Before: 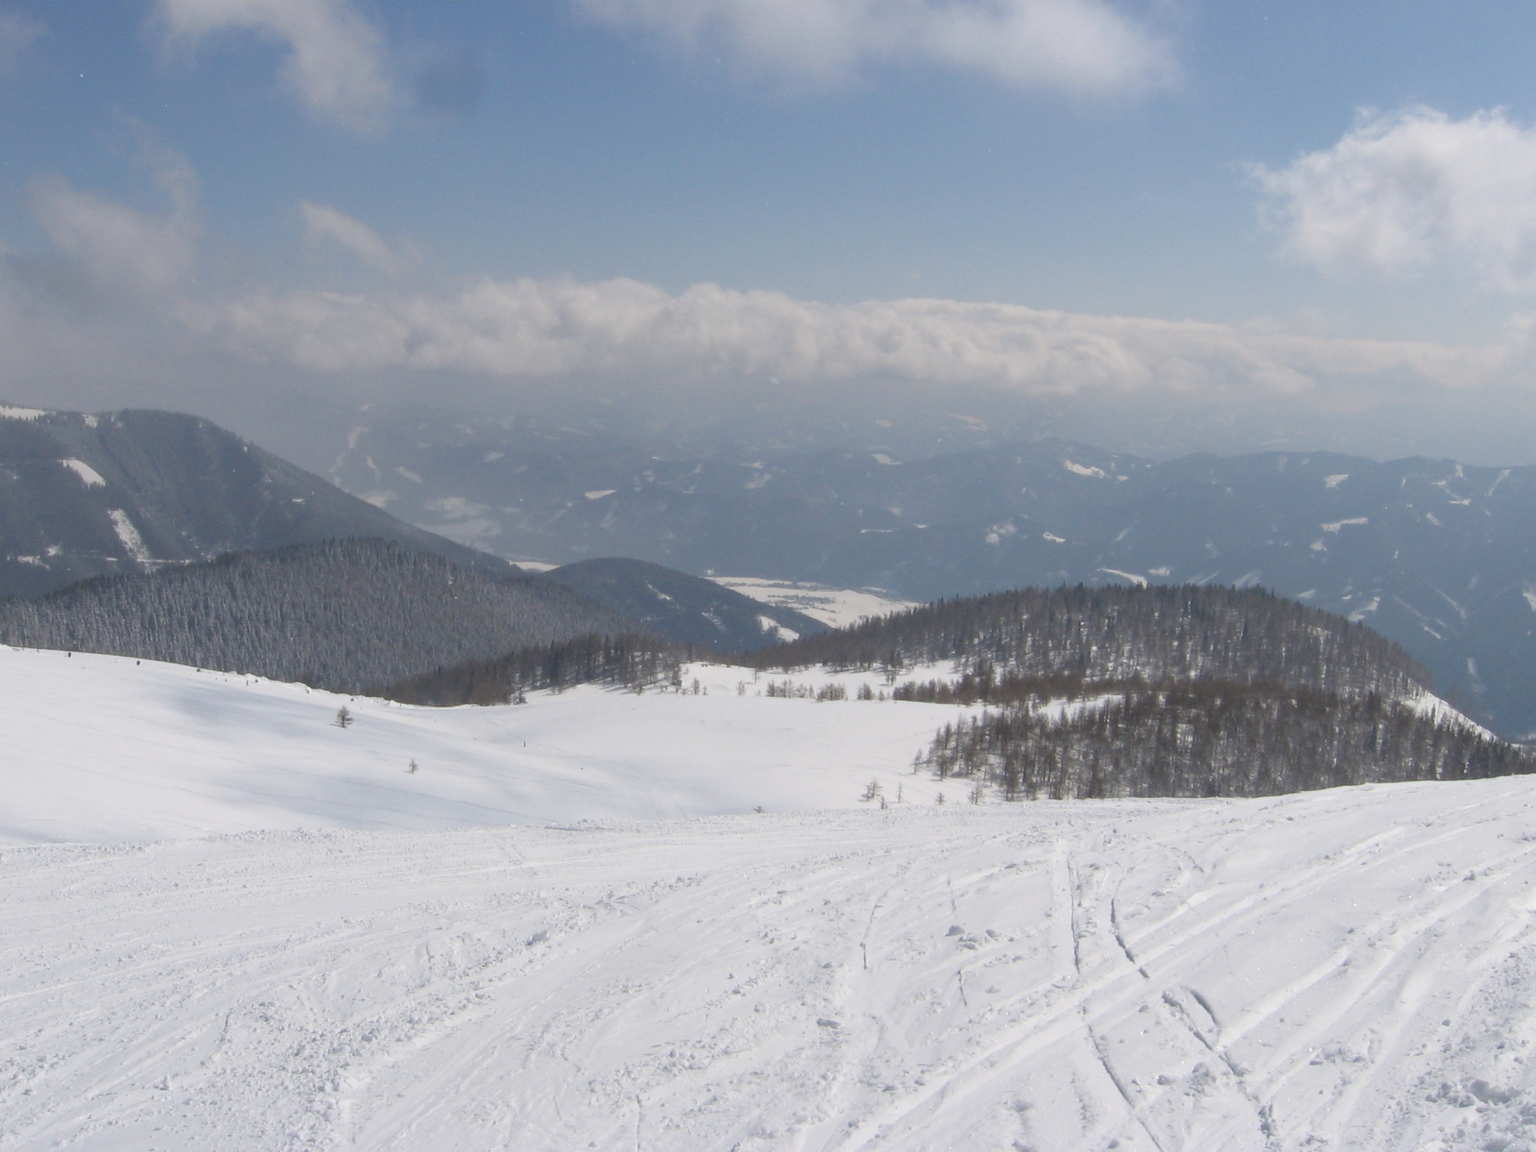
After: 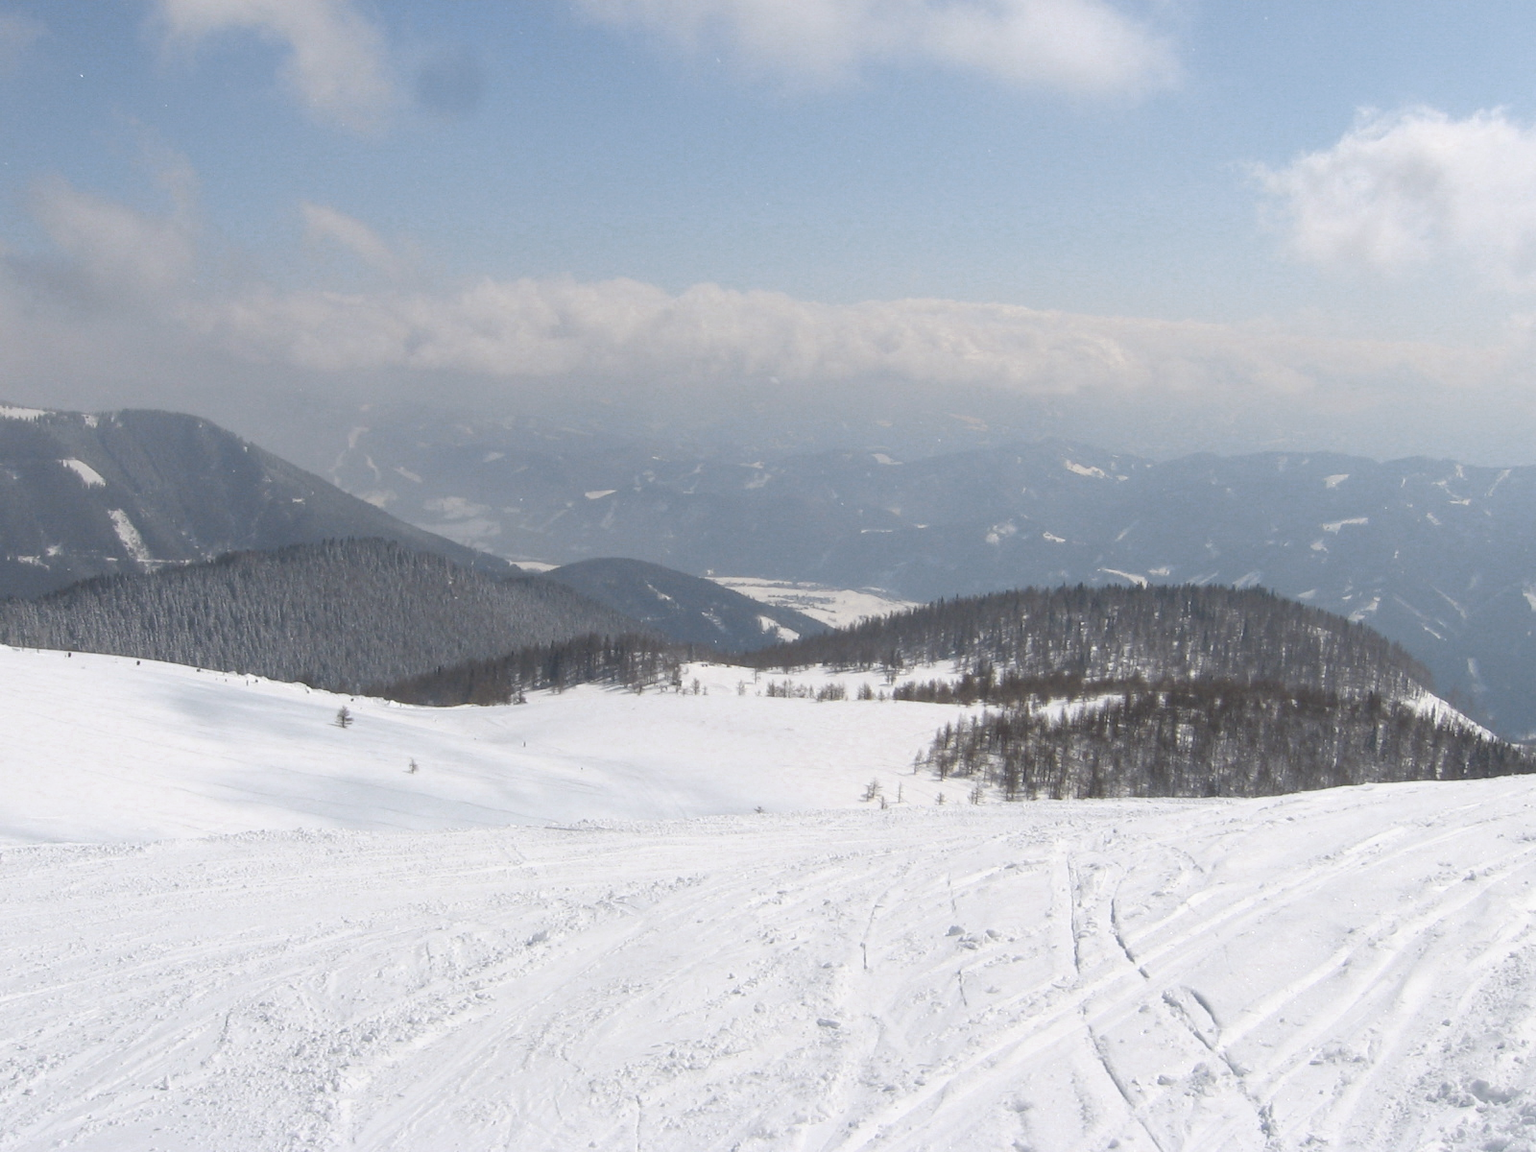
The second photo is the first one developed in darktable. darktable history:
tone curve: curves: ch0 [(0, 0) (0.003, 0.002) (0.011, 0.01) (0.025, 0.022) (0.044, 0.039) (0.069, 0.061) (0.1, 0.088) (0.136, 0.126) (0.177, 0.167) (0.224, 0.211) (0.277, 0.27) (0.335, 0.335) (0.399, 0.407) (0.468, 0.485) (0.543, 0.569) (0.623, 0.659) (0.709, 0.756) (0.801, 0.851) (0.898, 0.961) (1, 1)], preserve colors none
color zones: curves: ch0 [(0.004, 0.306) (0.107, 0.448) (0.252, 0.656) (0.41, 0.398) (0.595, 0.515) (0.768, 0.628)]; ch1 [(0.07, 0.323) (0.151, 0.452) (0.252, 0.608) (0.346, 0.221) (0.463, 0.189) (0.61, 0.368) (0.735, 0.395) (0.921, 0.412)]; ch2 [(0, 0.476) (0.132, 0.512) (0.243, 0.512) (0.397, 0.48) (0.522, 0.376) (0.634, 0.536) (0.761, 0.46)]
white balance: red 1, blue 1
